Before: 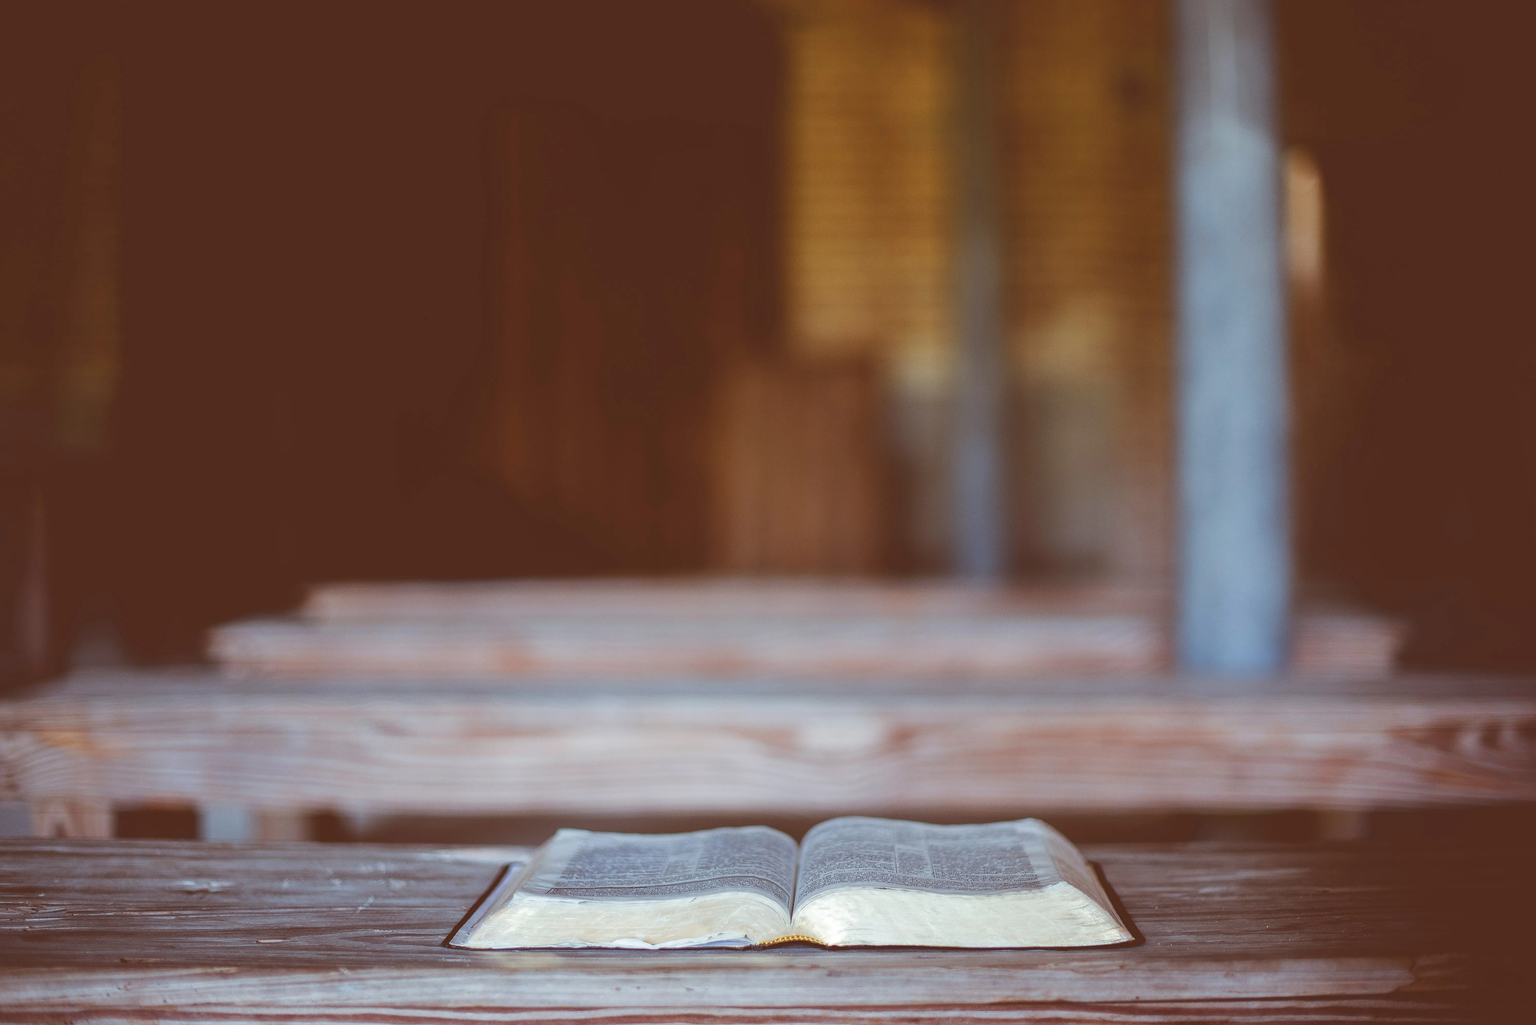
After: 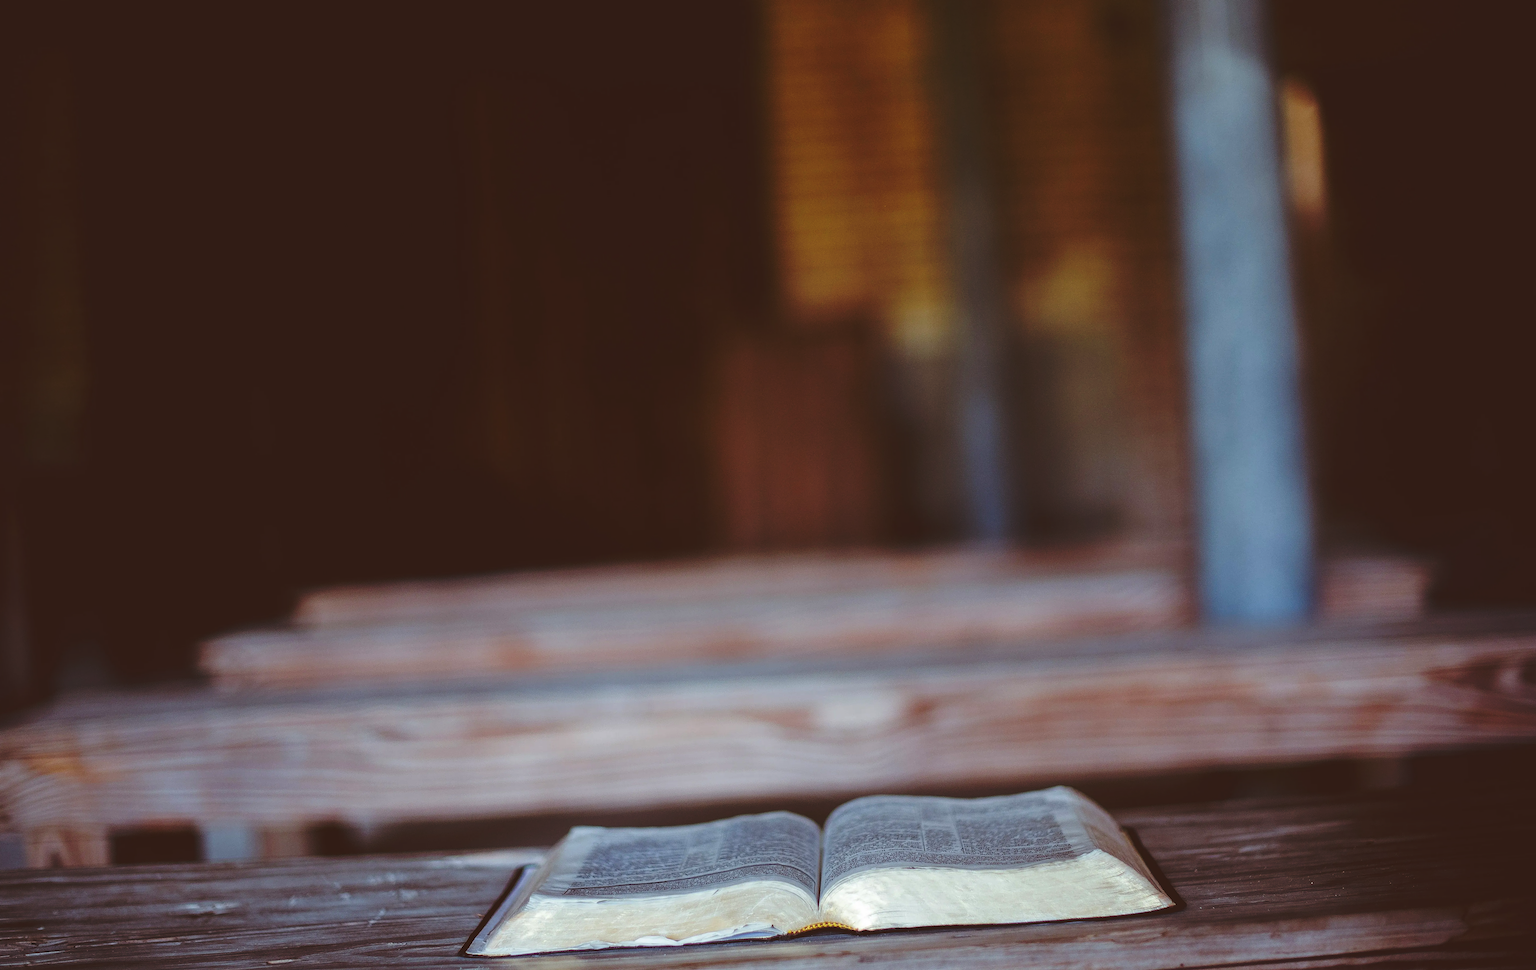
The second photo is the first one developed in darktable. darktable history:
rotate and perspective: rotation -3.52°, crop left 0.036, crop right 0.964, crop top 0.081, crop bottom 0.919
tone curve: curves: ch0 [(0, 0) (0.003, 0.002) (0.011, 0.007) (0.025, 0.015) (0.044, 0.026) (0.069, 0.041) (0.1, 0.059) (0.136, 0.08) (0.177, 0.105) (0.224, 0.132) (0.277, 0.163) (0.335, 0.198) (0.399, 0.253) (0.468, 0.341) (0.543, 0.435) (0.623, 0.532) (0.709, 0.635) (0.801, 0.745) (0.898, 0.873) (1, 1)], preserve colors none
